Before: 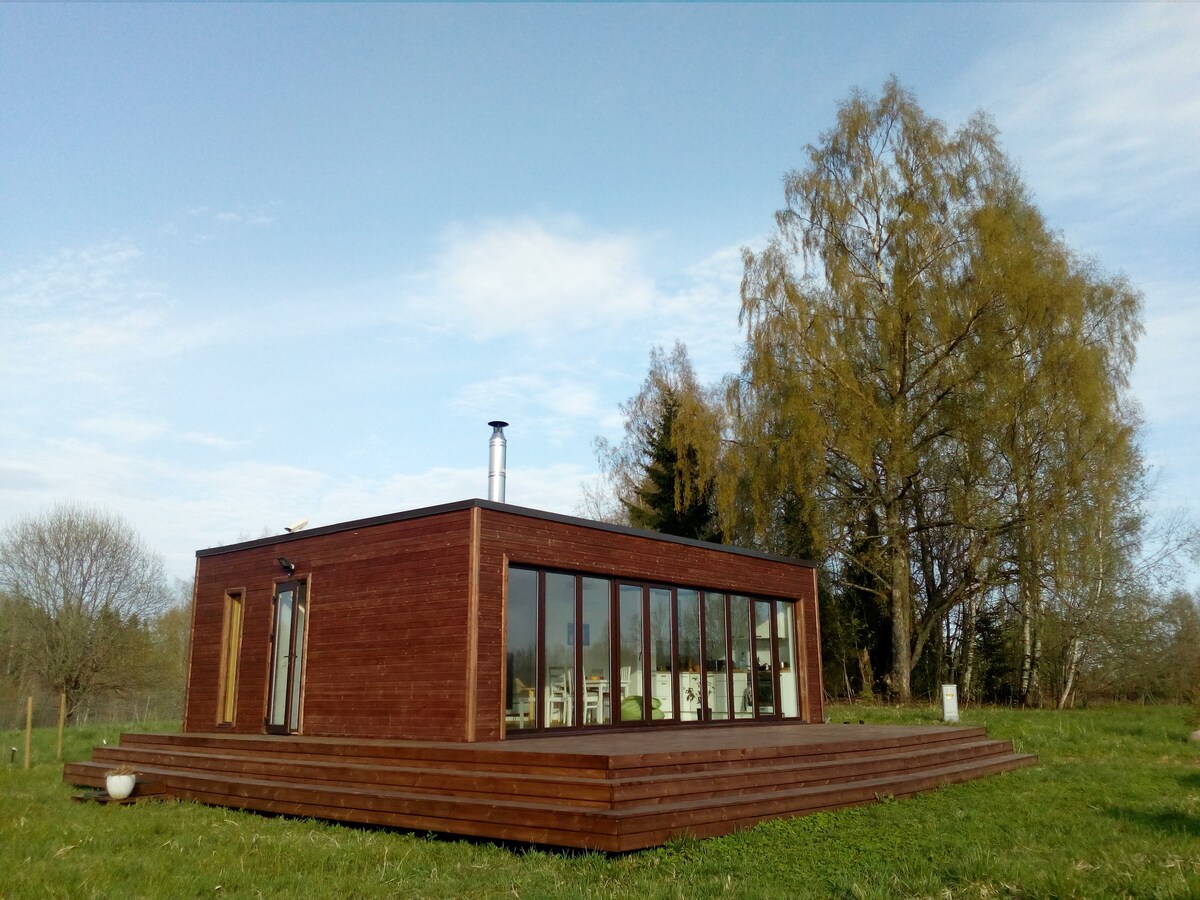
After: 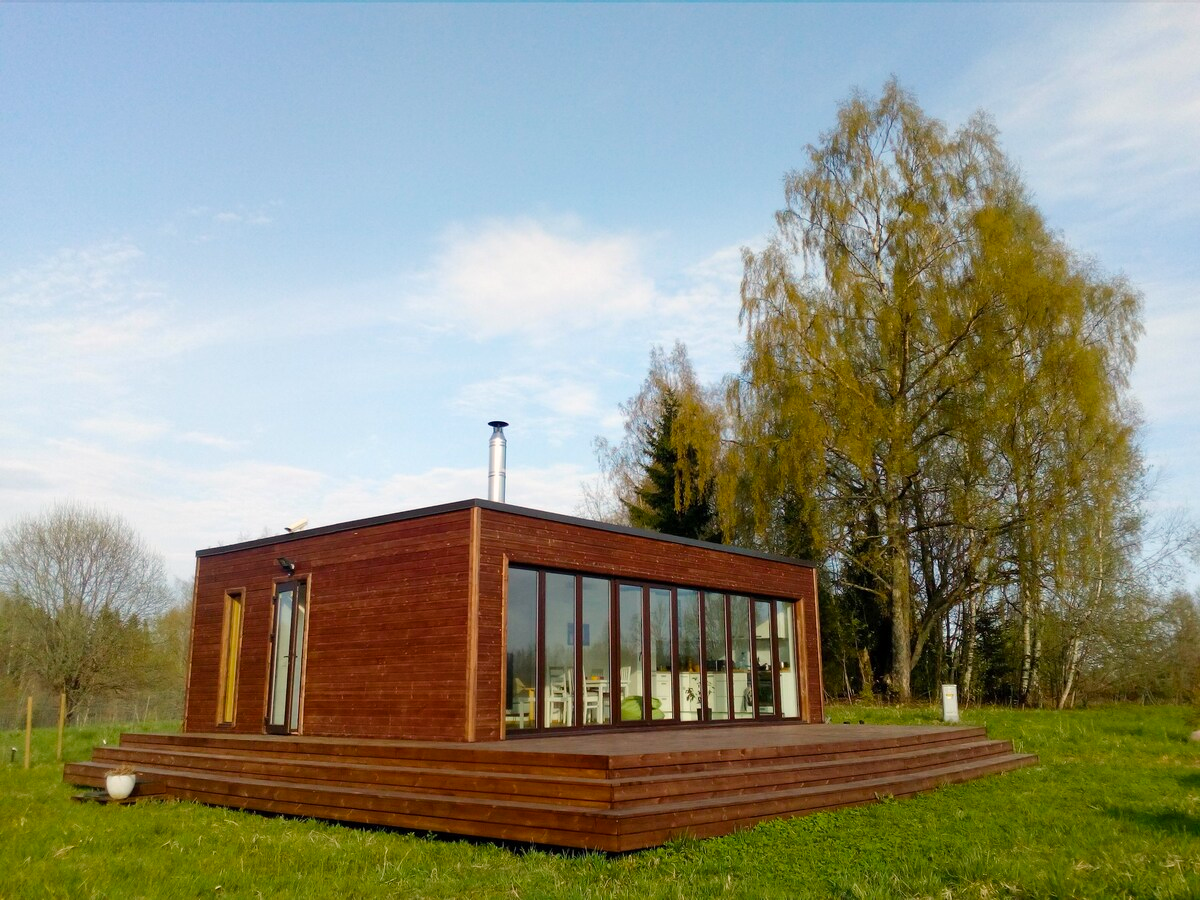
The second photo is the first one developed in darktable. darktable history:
color balance rgb: highlights gain › chroma 1.414%, highlights gain › hue 50.67°, perceptual saturation grading › global saturation 17.605%, perceptual brilliance grading › mid-tones 10.524%, perceptual brilliance grading › shadows 14.798%
